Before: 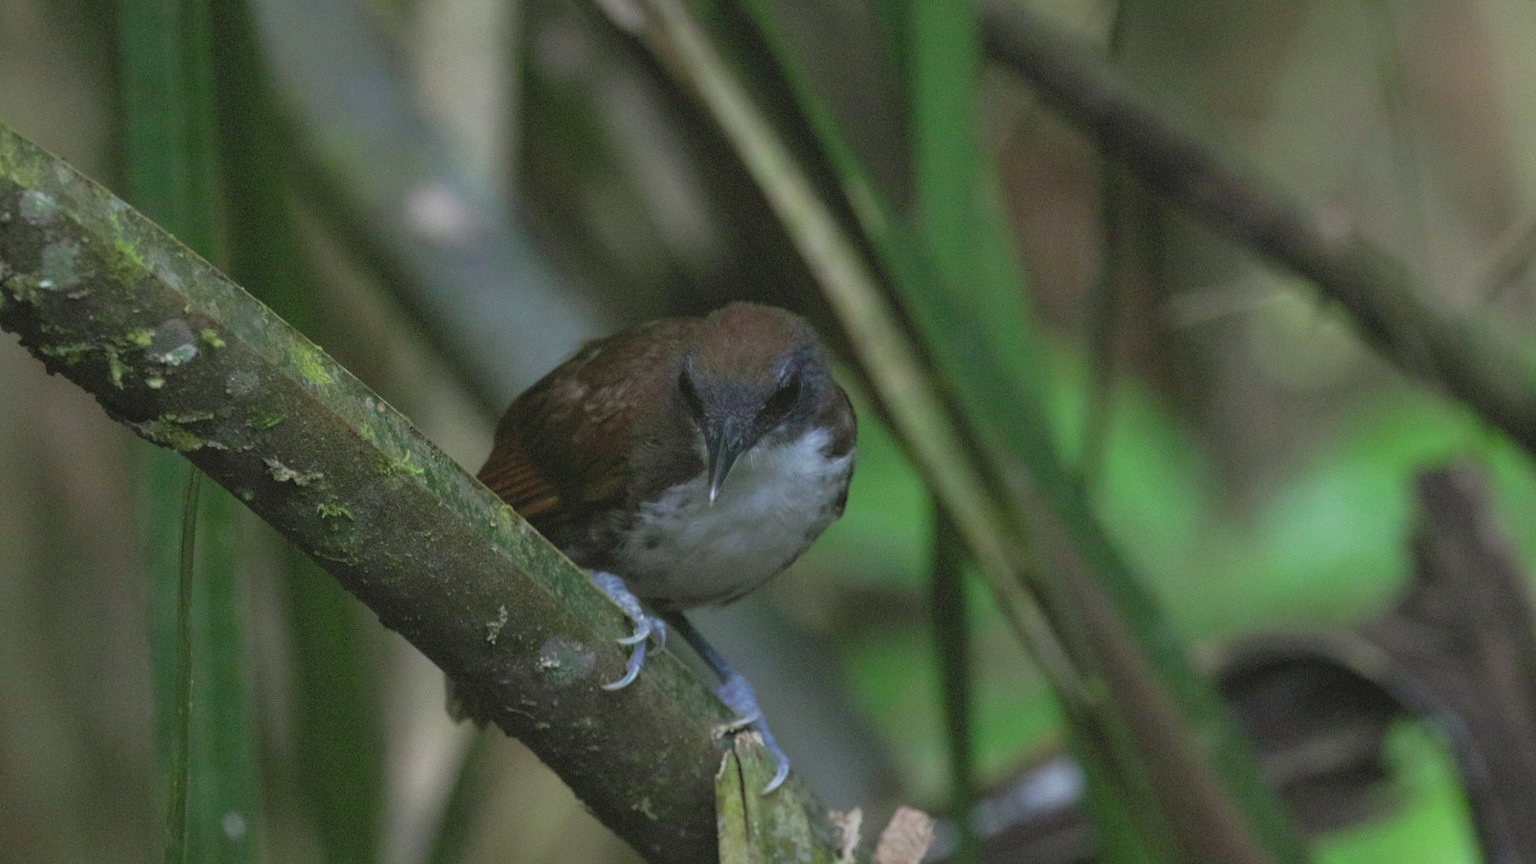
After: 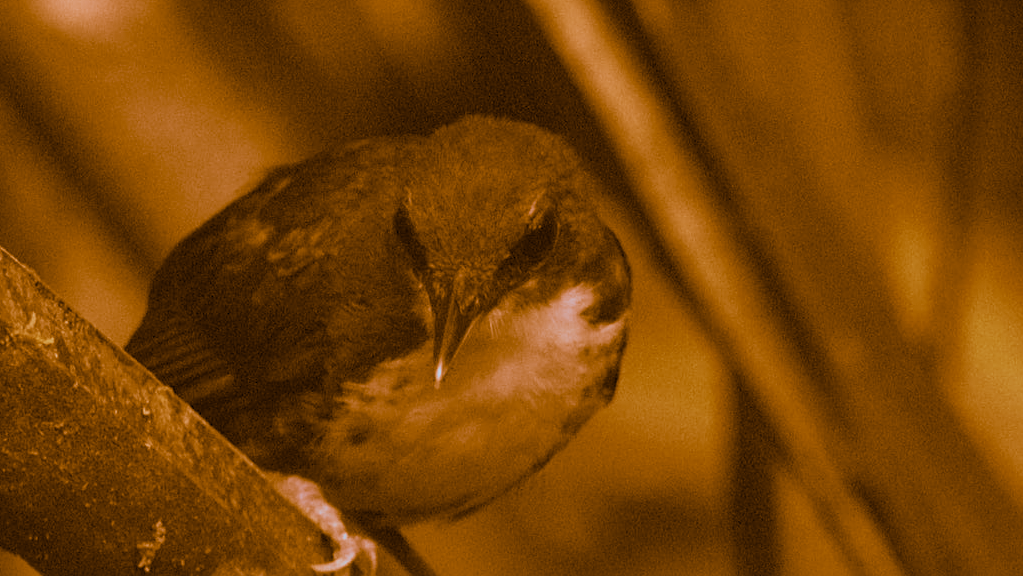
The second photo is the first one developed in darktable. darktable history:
crop: left 25%, top 25%, right 25%, bottom 25%
local contrast: mode bilateral grid, contrast 20, coarseness 50, detail 120%, midtone range 0.2
split-toning: shadows › hue 26°, shadows › saturation 0.92, highlights › hue 40°, highlights › saturation 0.92, balance -63, compress 0%
sharpen: amount 0.2
